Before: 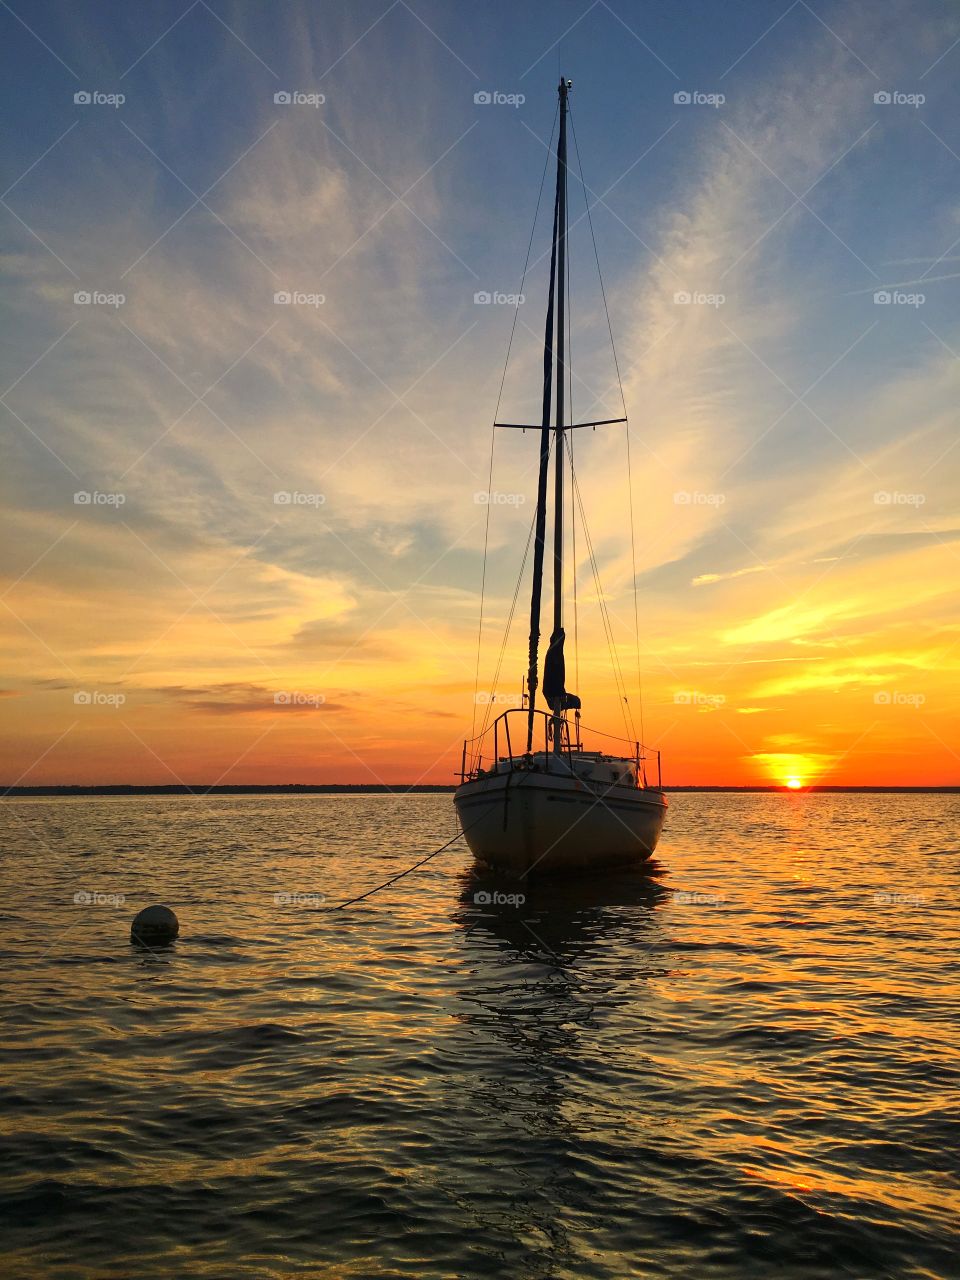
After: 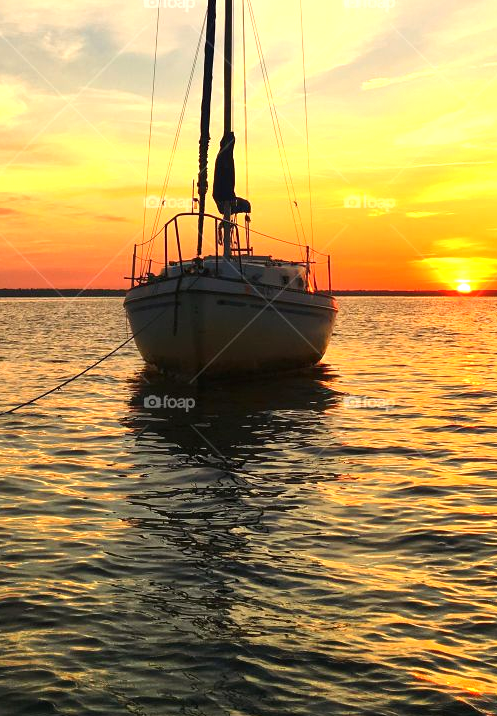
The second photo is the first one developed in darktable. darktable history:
exposure: black level correction 0, exposure 0.7 EV, compensate exposure bias true, compensate highlight preservation false
crop: left 34.479%, top 38.822%, right 13.718%, bottom 5.172%
